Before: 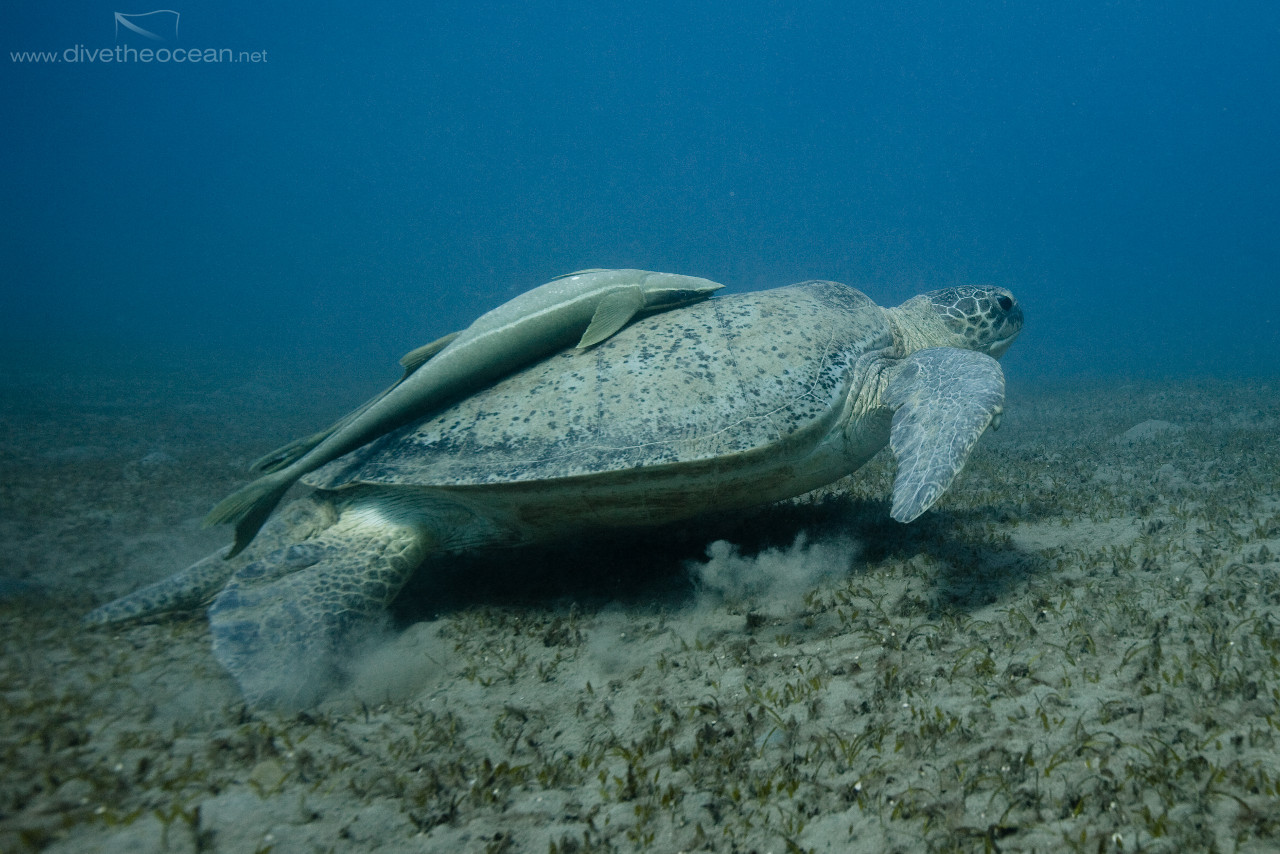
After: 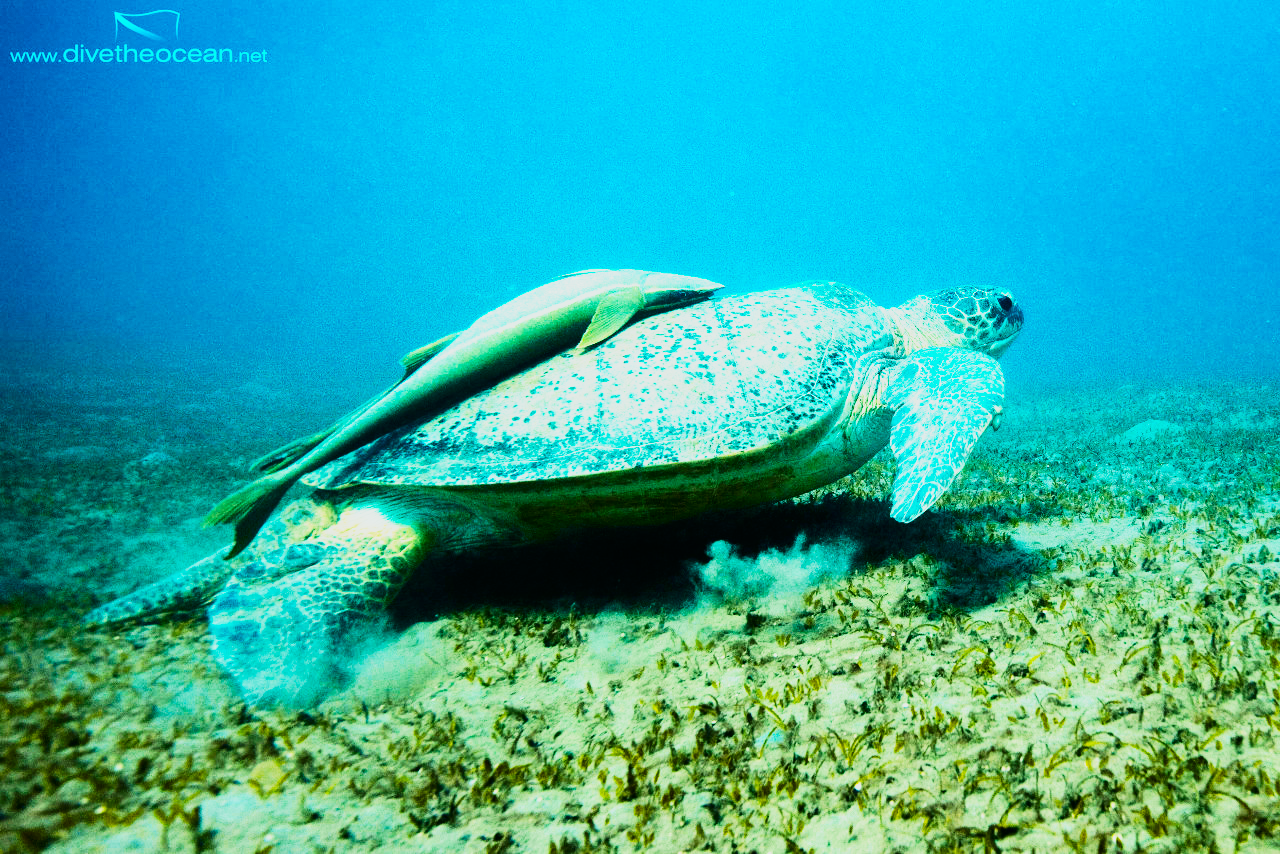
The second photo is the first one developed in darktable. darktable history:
tone curve: curves: ch0 [(0, 0) (0.091, 0.066) (0.184, 0.16) (0.491, 0.519) (0.748, 0.765) (1, 0.919)]; ch1 [(0, 0) (0.179, 0.173) (0.322, 0.32) (0.424, 0.424) (0.502, 0.5) (0.56, 0.575) (0.631, 0.675) (0.777, 0.806) (1, 1)]; ch2 [(0, 0) (0.434, 0.447) (0.497, 0.498) (0.539, 0.566) (0.676, 0.691) (1, 1)], color space Lab, independent channels, preserve colors none
base curve: curves: ch0 [(0, 0) (0.007, 0.004) (0.027, 0.03) (0.046, 0.07) (0.207, 0.54) (0.442, 0.872) (0.673, 0.972) (1, 1)], preserve colors none
color balance rgb: linear chroma grading › highlights 100%, linear chroma grading › global chroma 23.41%, perceptual saturation grading › global saturation 35.38%, hue shift -10.68°, perceptual brilliance grading › highlights 47.25%, perceptual brilliance grading › mid-tones 22.2%, perceptual brilliance grading › shadows -5.93%
